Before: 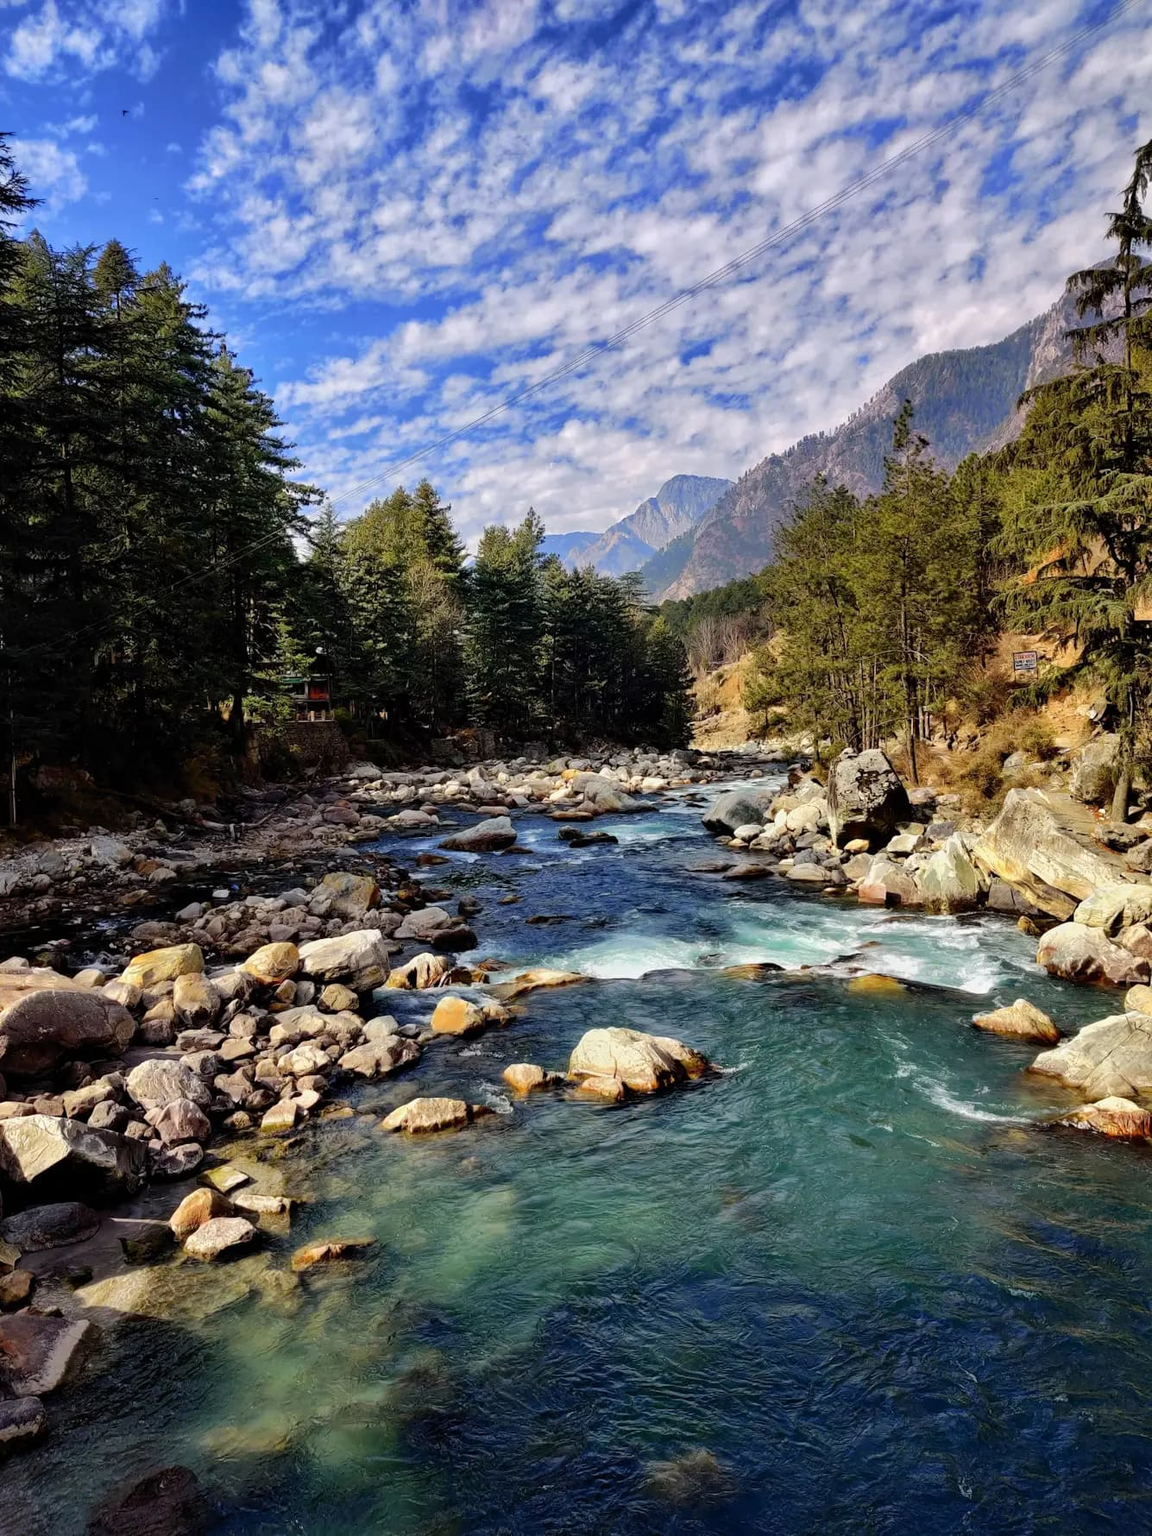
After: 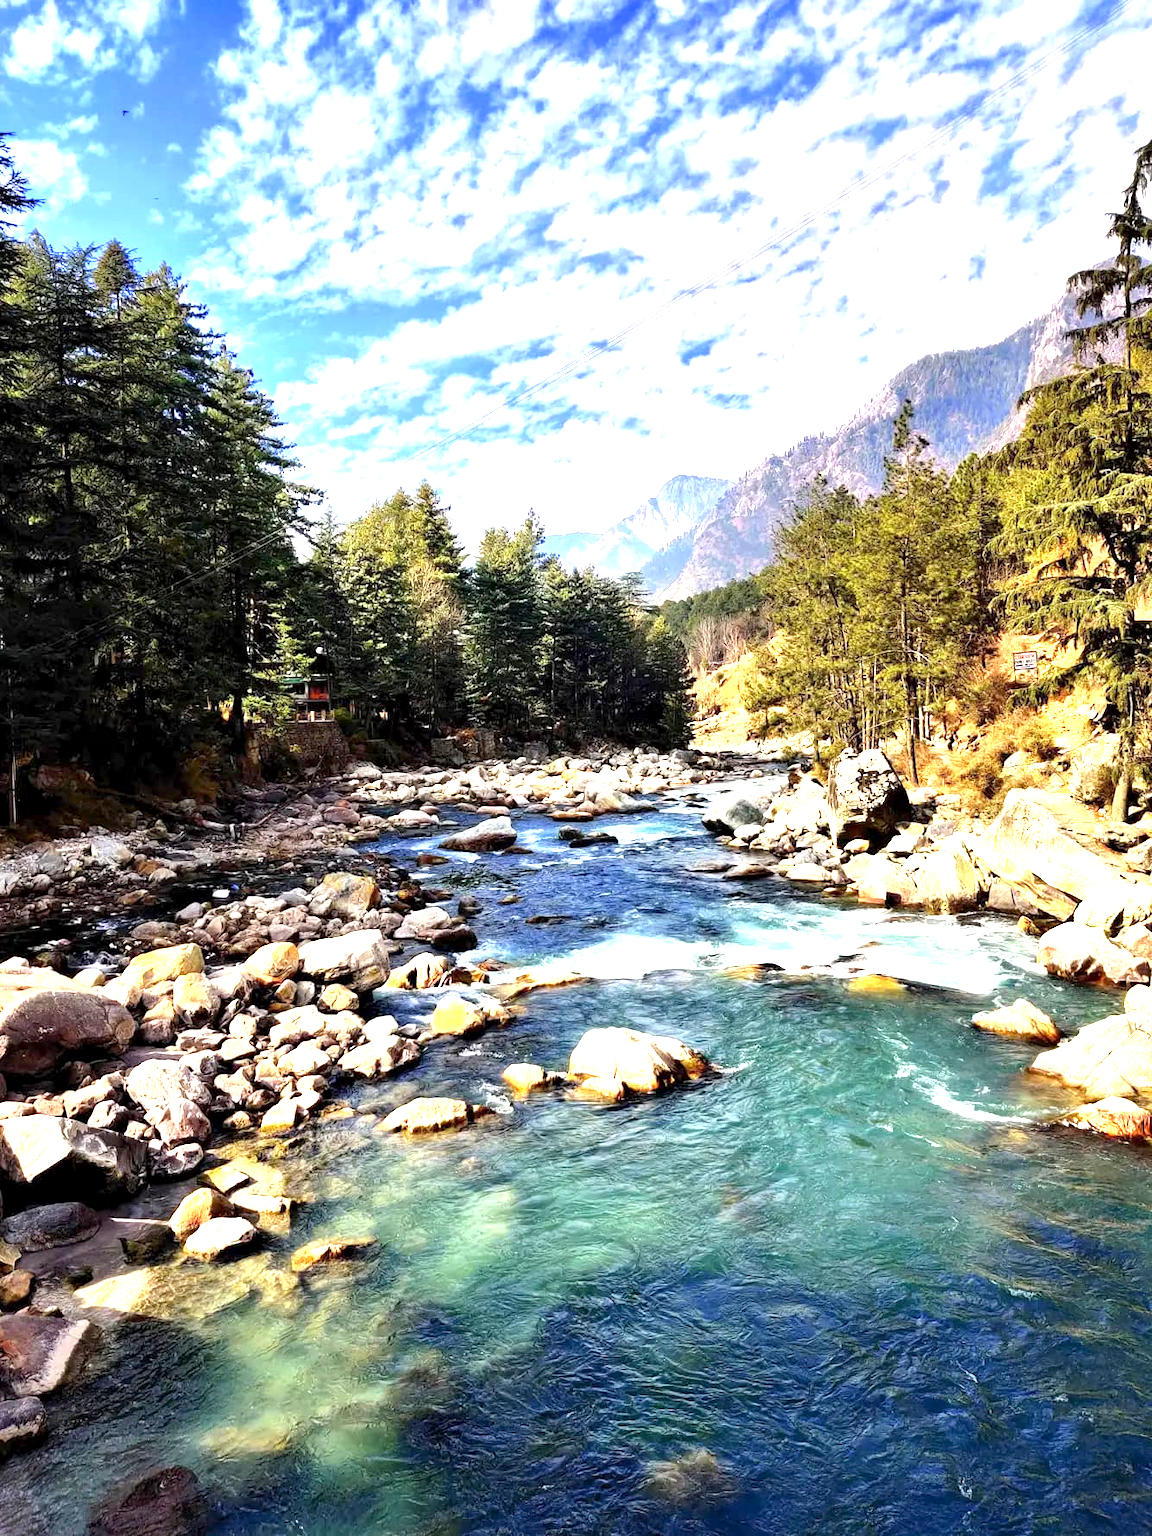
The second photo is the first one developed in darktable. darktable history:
exposure: black level correction 0.001, exposure 1.726 EV, compensate highlight preservation false
